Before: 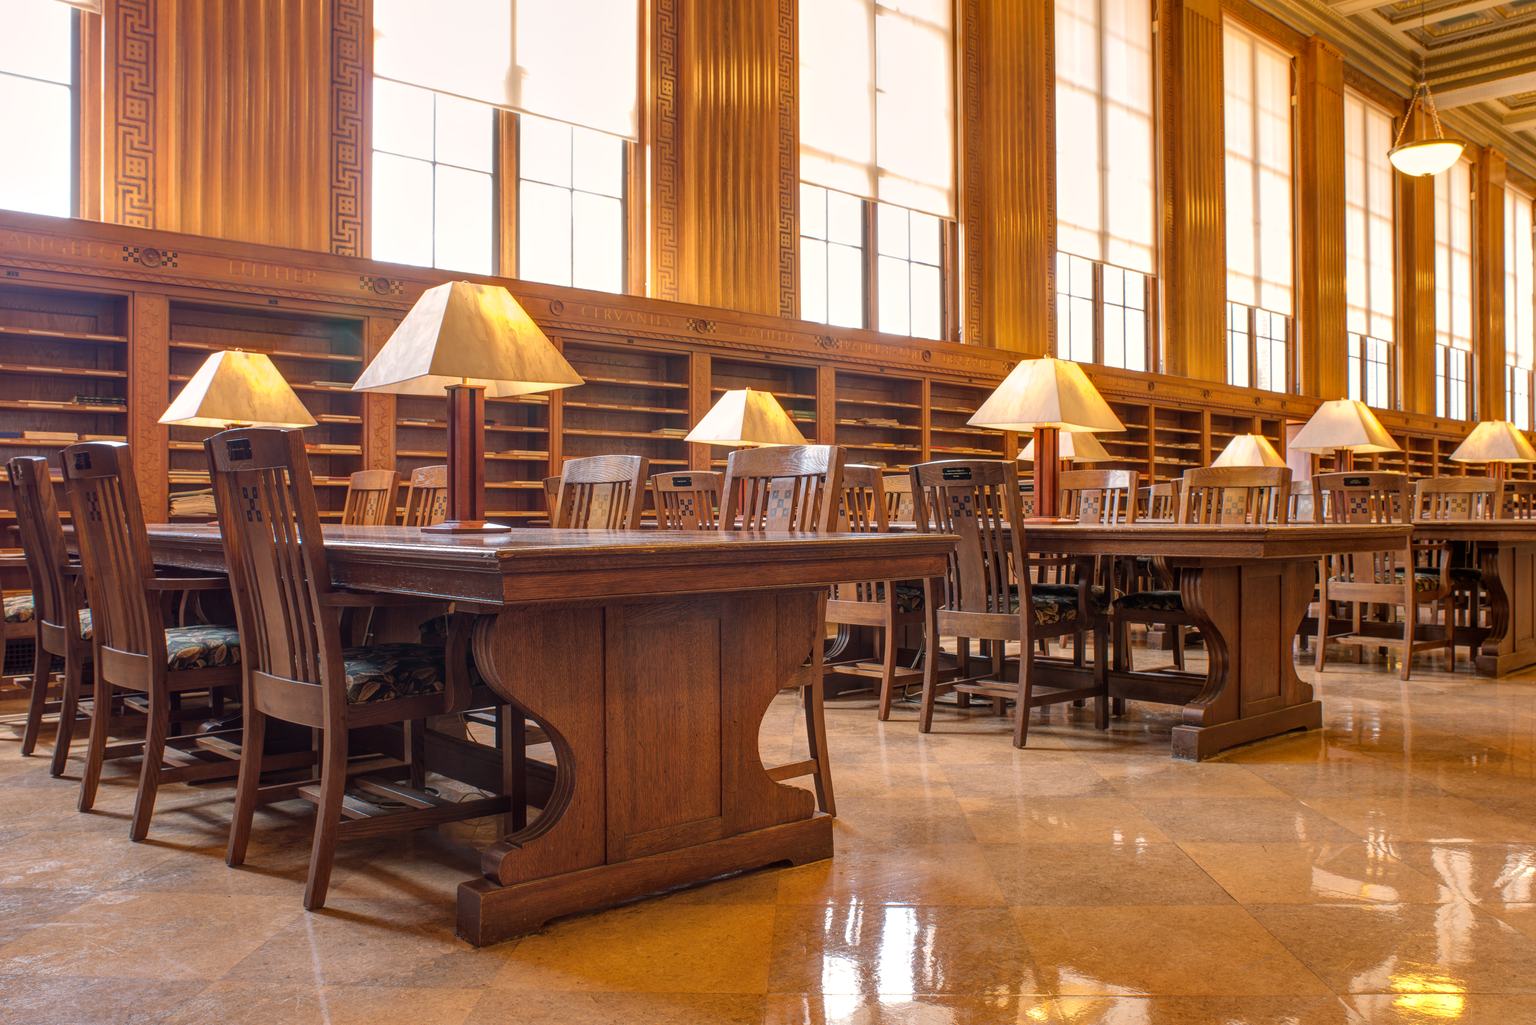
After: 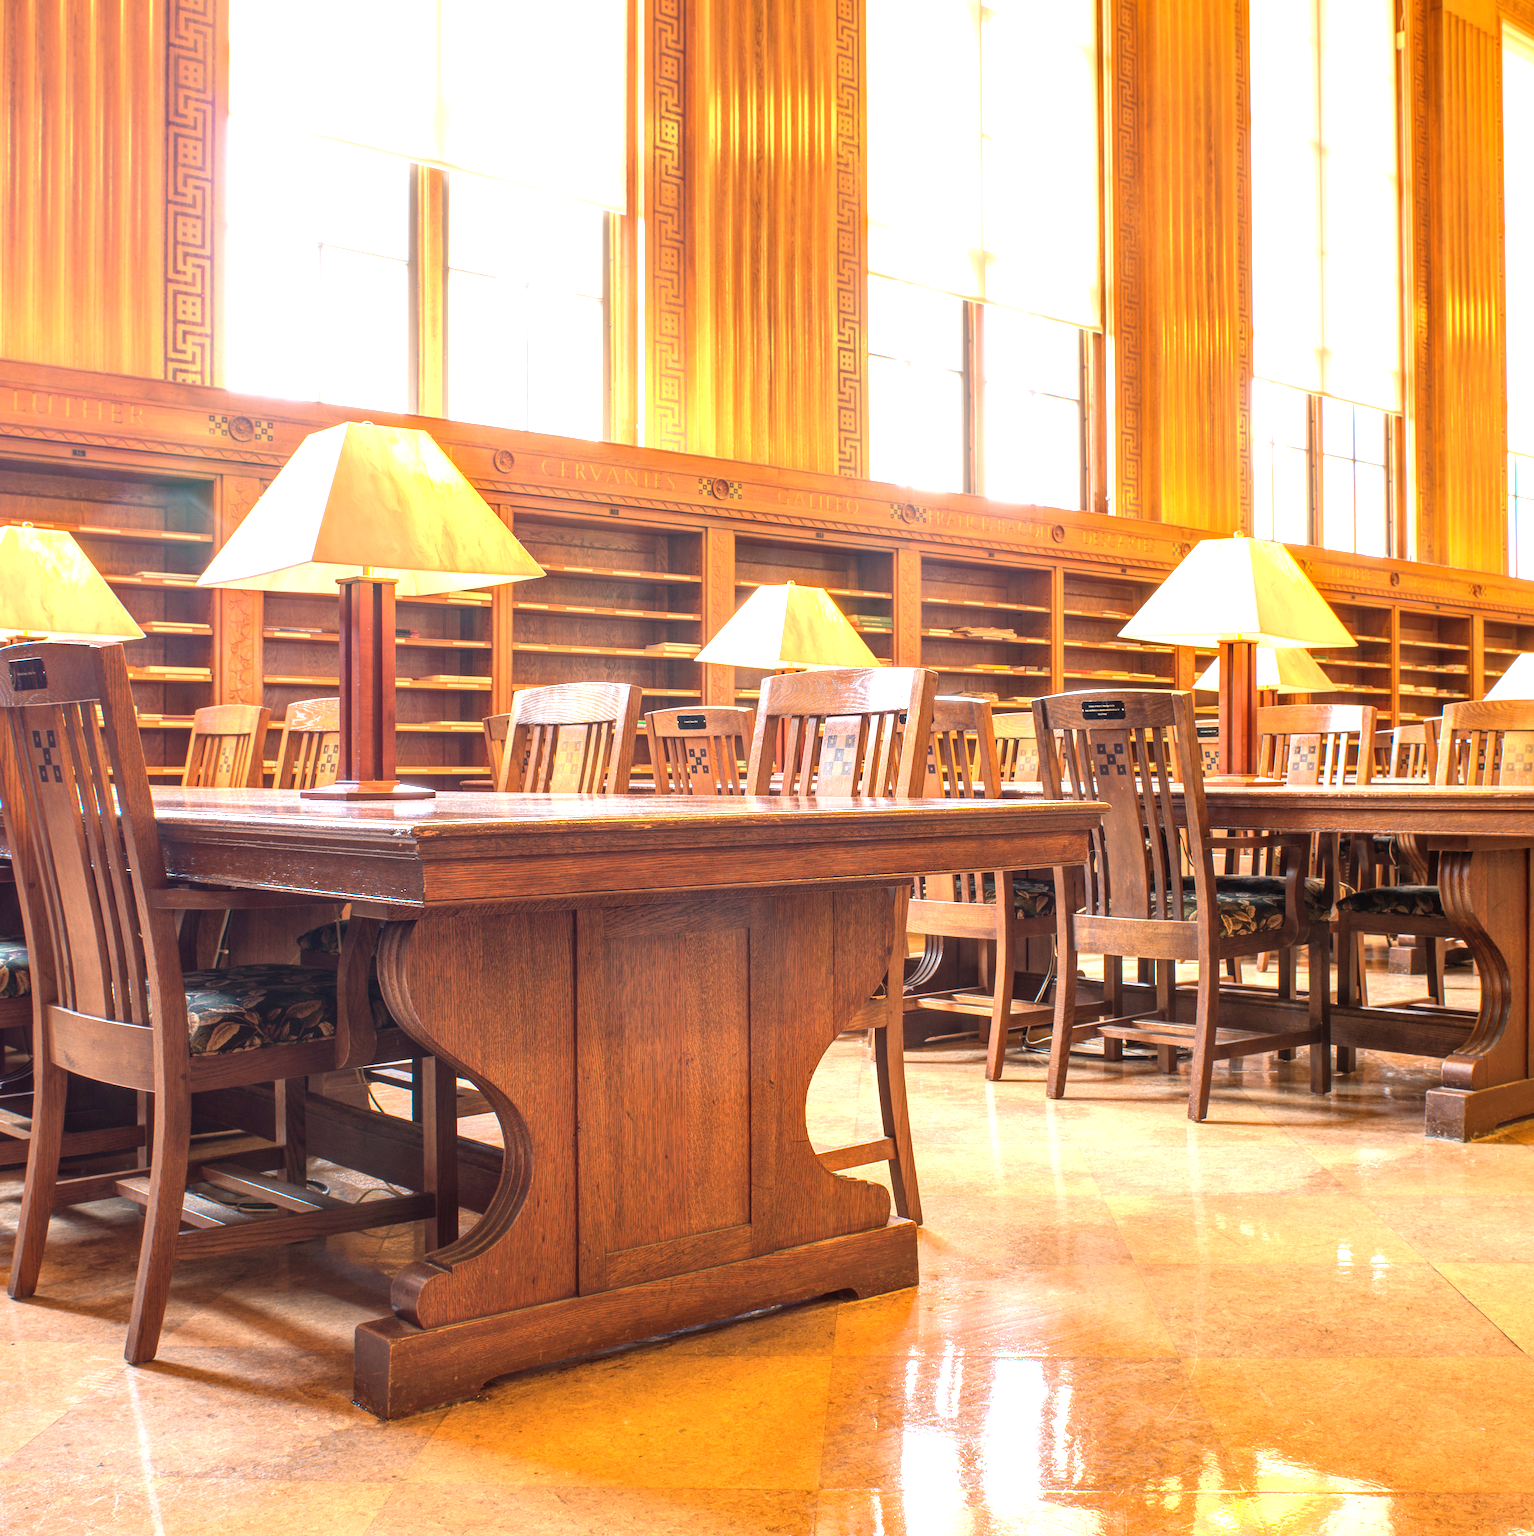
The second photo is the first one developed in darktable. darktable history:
tone equalizer: on, module defaults
crop and rotate: left 14.385%, right 18.948%
white balance: red 1.009, blue 0.985
exposure: black level correction 0, exposure 1.45 EV, compensate exposure bias true, compensate highlight preservation false
